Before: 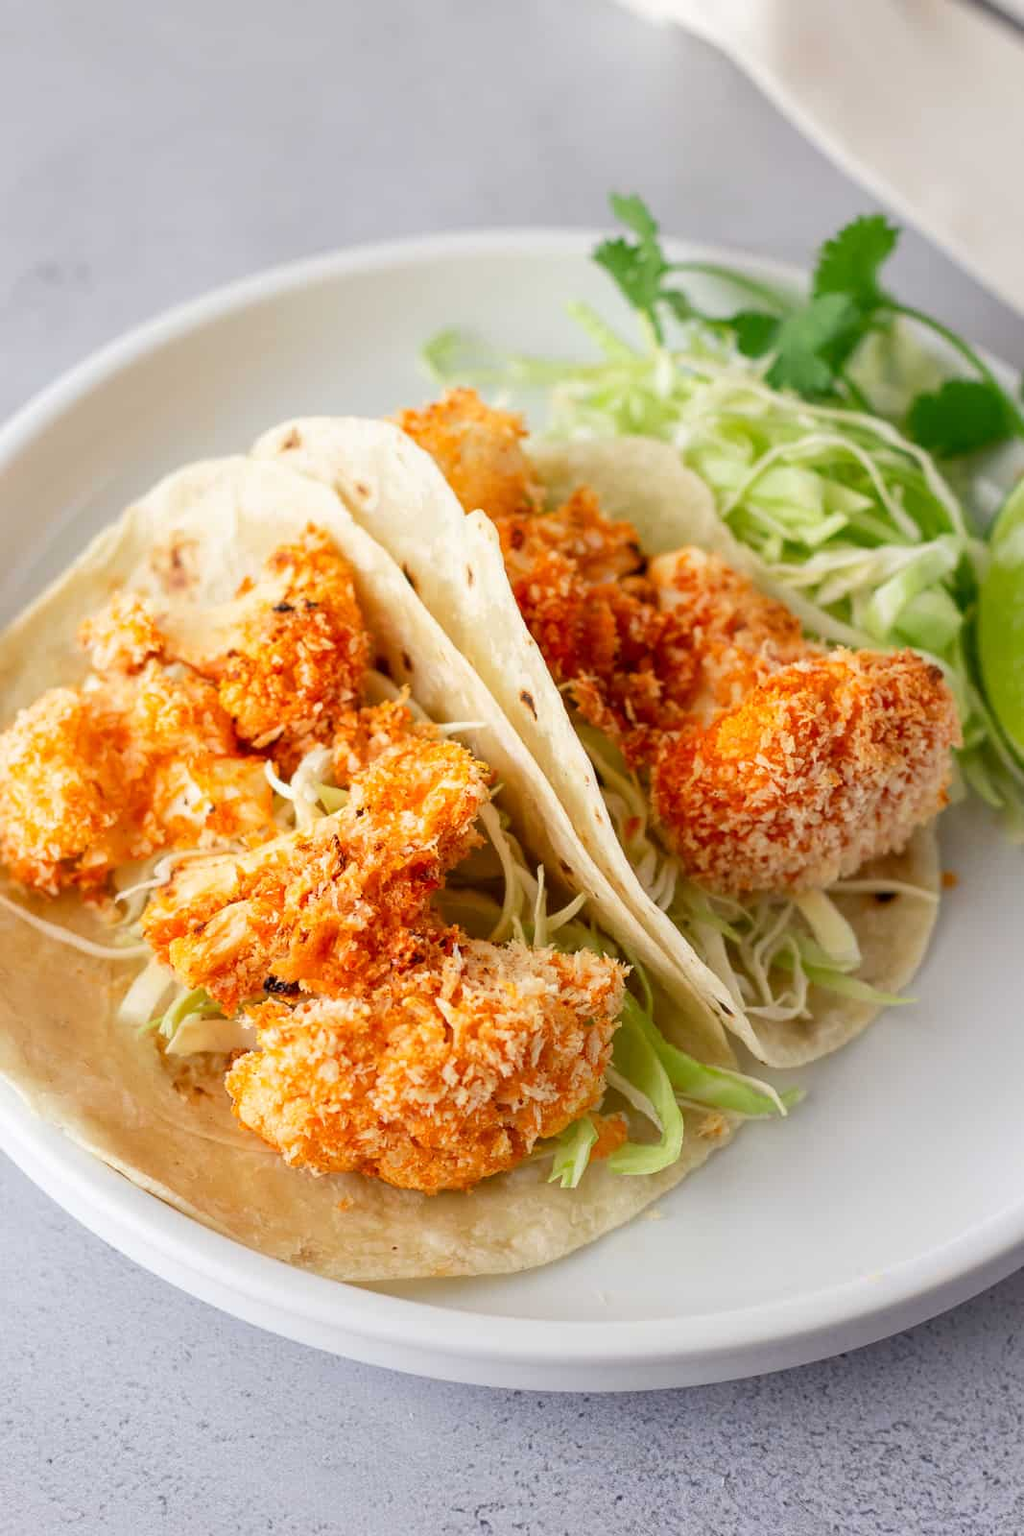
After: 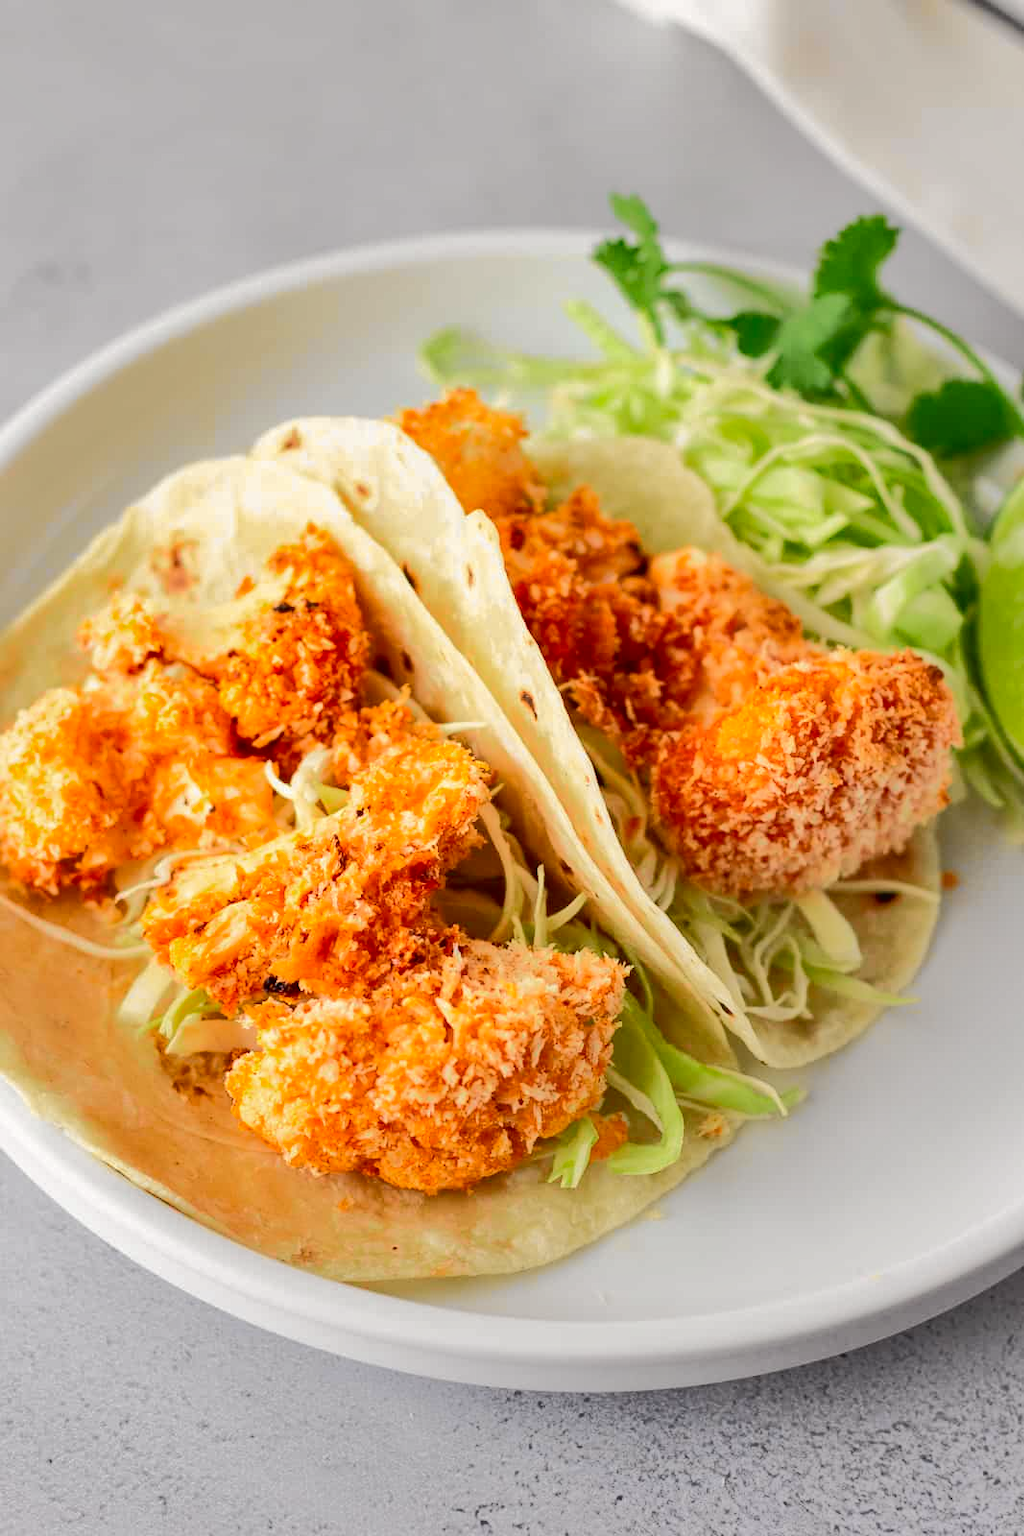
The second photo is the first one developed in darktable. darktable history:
shadows and highlights: soften with gaussian
tone curve: curves: ch0 [(0, 0.019) (0.066, 0.054) (0.184, 0.184) (0.369, 0.417) (0.501, 0.586) (0.617, 0.71) (0.743, 0.787) (0.997, 0.997)]; ch1 [(0, 0) (0.187, 0.156) (0.388, 0.372) (0.437, 0.428) (0.474, 0.472) (0.499, 0.5) (0.521, 0.514) (0.548, 0.567) (0.6, 0.629) (0.82, 0.831) (1, 1)]; ch2 [(0, 0) (0.234, 0.227) (0.352, 0.372) (0.459, 0.484) (0.5, 0.505) (0.518, 0.516) (0.529, 0.541) (0.56, 0.594) (0.607, 0.644) (0.74, 0.771) (0.858, 0.873) (0.999, 0.994)], color space Lab, independent channels, preserve colors none
